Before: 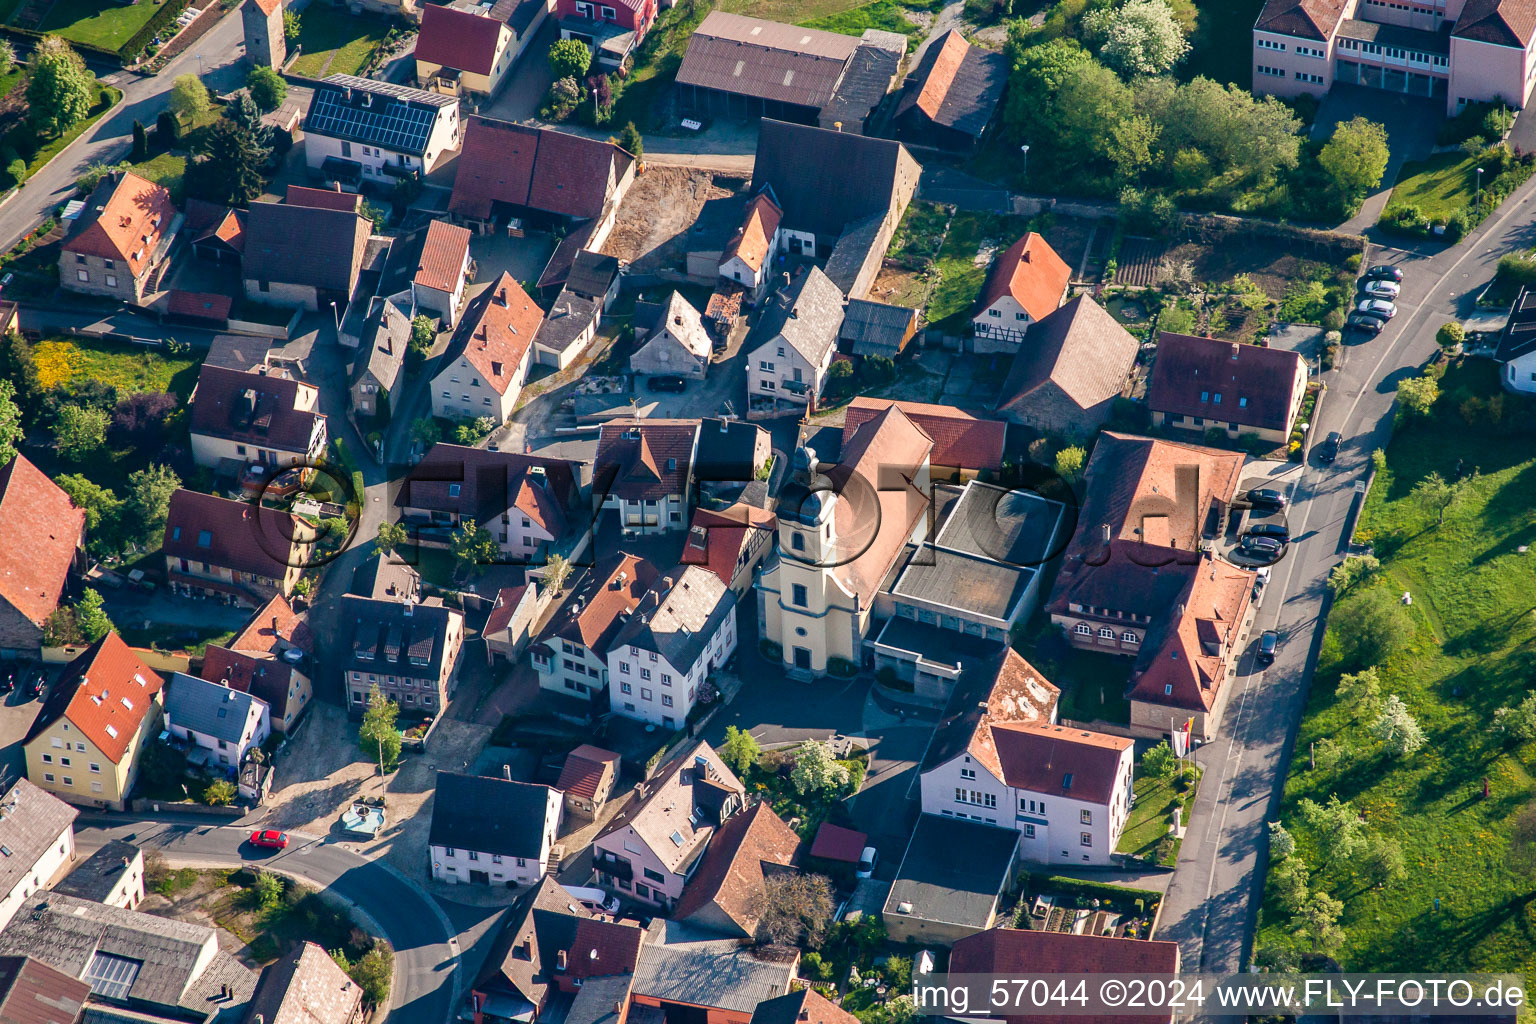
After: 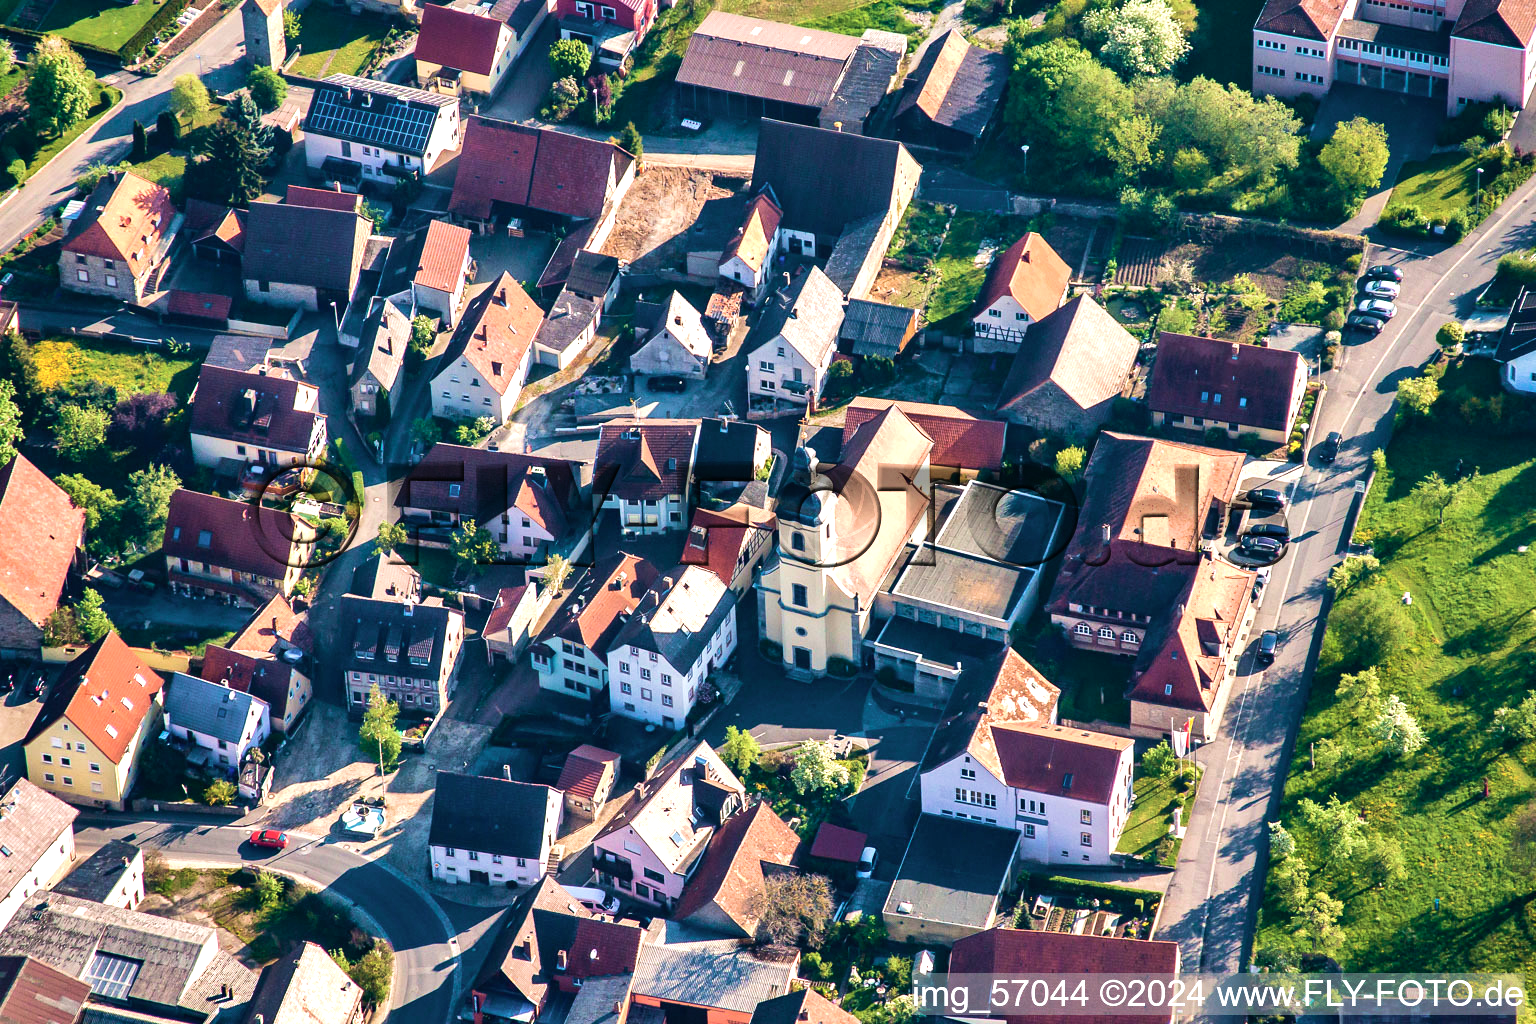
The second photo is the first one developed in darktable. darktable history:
tone equalizer: -8 EV -0.428 EV, -7 EV -0.372 EV, -6 EV -0.313 EV, -5 EV -0.248 EV, -3 EV 0.251 EV, -2 EV 0.341 EV, -1 EV 0.415 EV, +0 EV 0.44 EV, edges refinement/feathering 500, mask exposure compensation -1.57 EV, preserve details no
shadows and highlights: radius 112.93, shadows 50.85, white point adjustment 8.98, highlights -5.4, soften with gaussian
velvia: strength 44.99%
